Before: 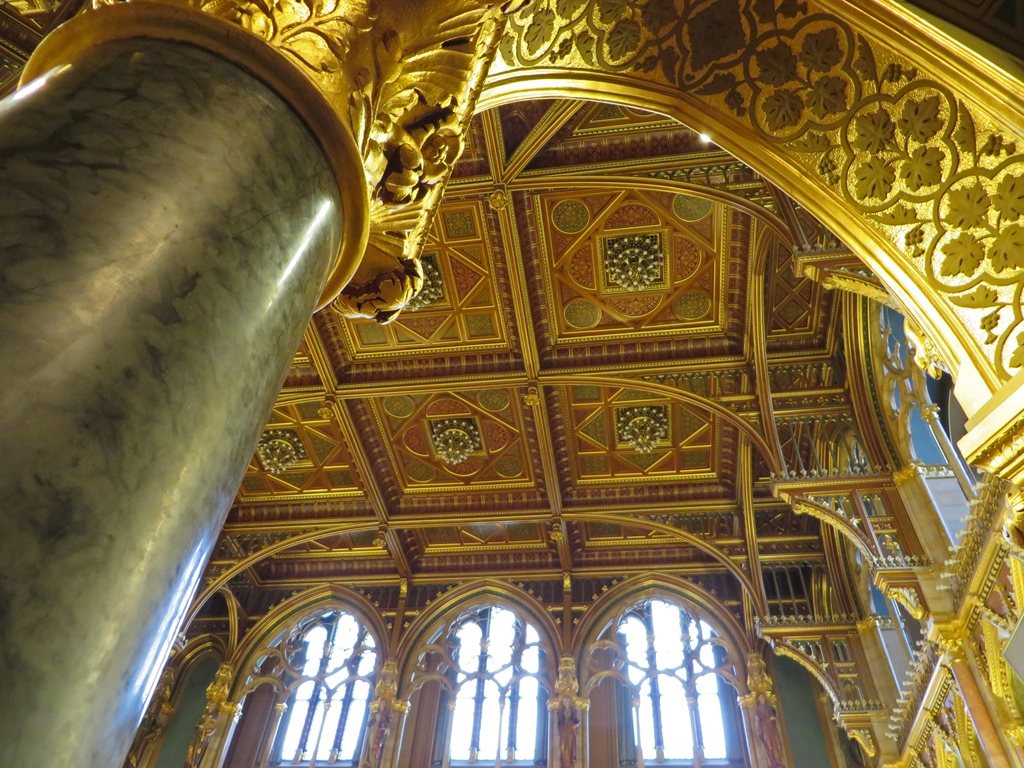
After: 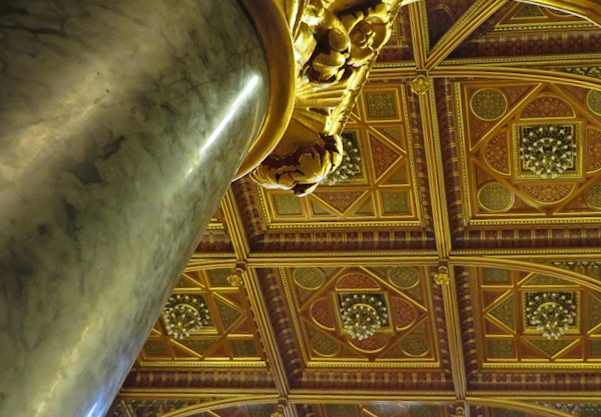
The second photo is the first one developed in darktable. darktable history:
rotate and perspective: rotation -1.68°, lens shift (vertical) -0.146, crop left 0.049, crop right 0.912, crop top 0.032, crop bottom 0.96
local contrast: mode bilateral grid, contrast 20, coarseness 50, detail 120%, midtone range 0.2
crop and rotate: angle -4.99°, left 2.122%, top 6.945%, right 27.566%, bottom 30.519%
white balance: red 0.982, blue 1.018
